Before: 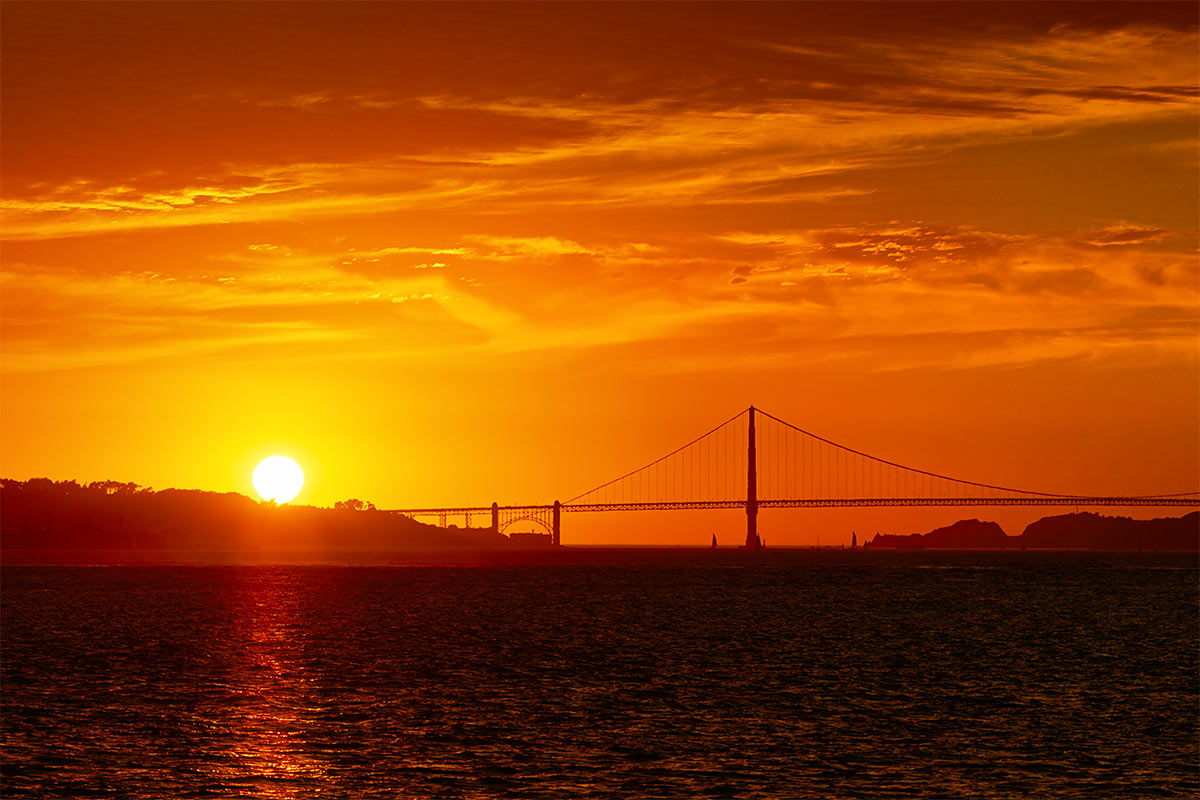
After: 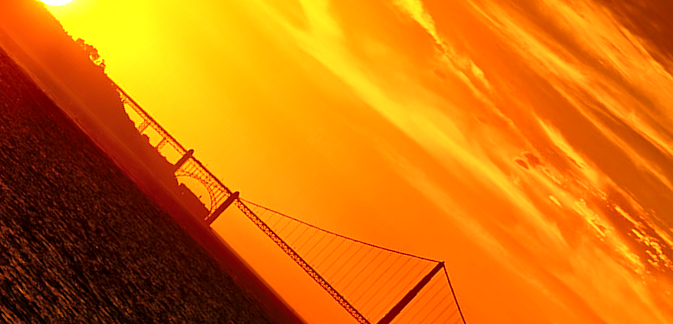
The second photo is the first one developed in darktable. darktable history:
crop and rotate: angle -44.72°, top 16.733%, right 0.818%, bottom 11.69%
local contrast: mode bilateral grid, contrast 20, coarseness 50, detail 150%, midtone range 0.2
exposure: exposure 0.6 EV, compensate highlight preservation false
